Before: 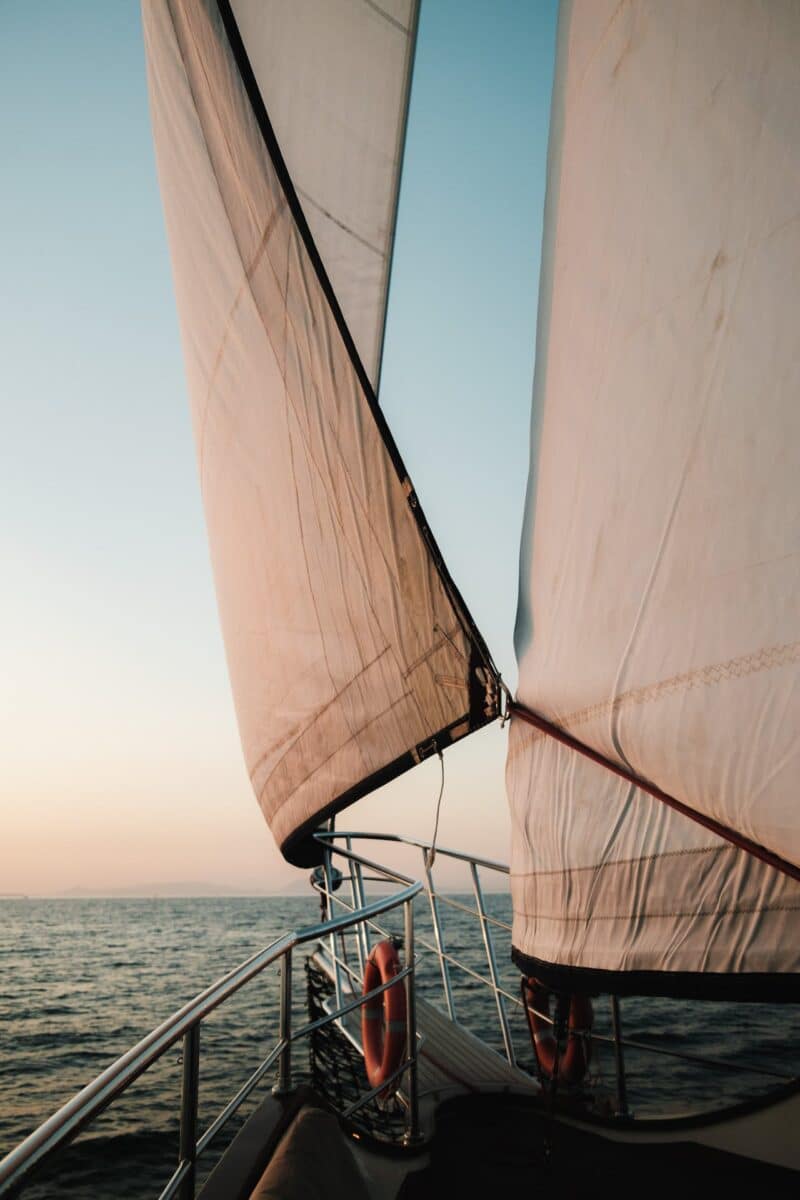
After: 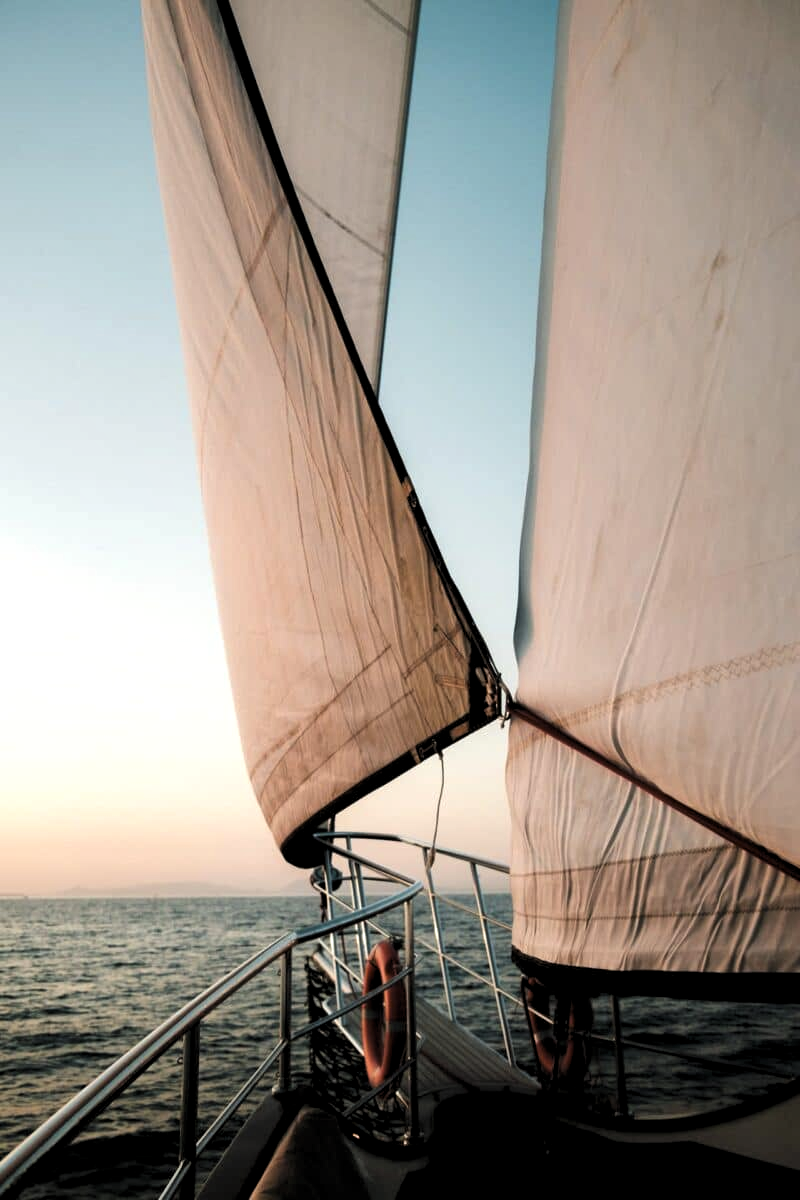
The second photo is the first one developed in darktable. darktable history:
shadows and highlights: shadows 37.27, highlights -28.18, soften with gaussian
levels: levels [0.052, 0.496, 0.908]
color contrast: green-magenta contrast 0.96
